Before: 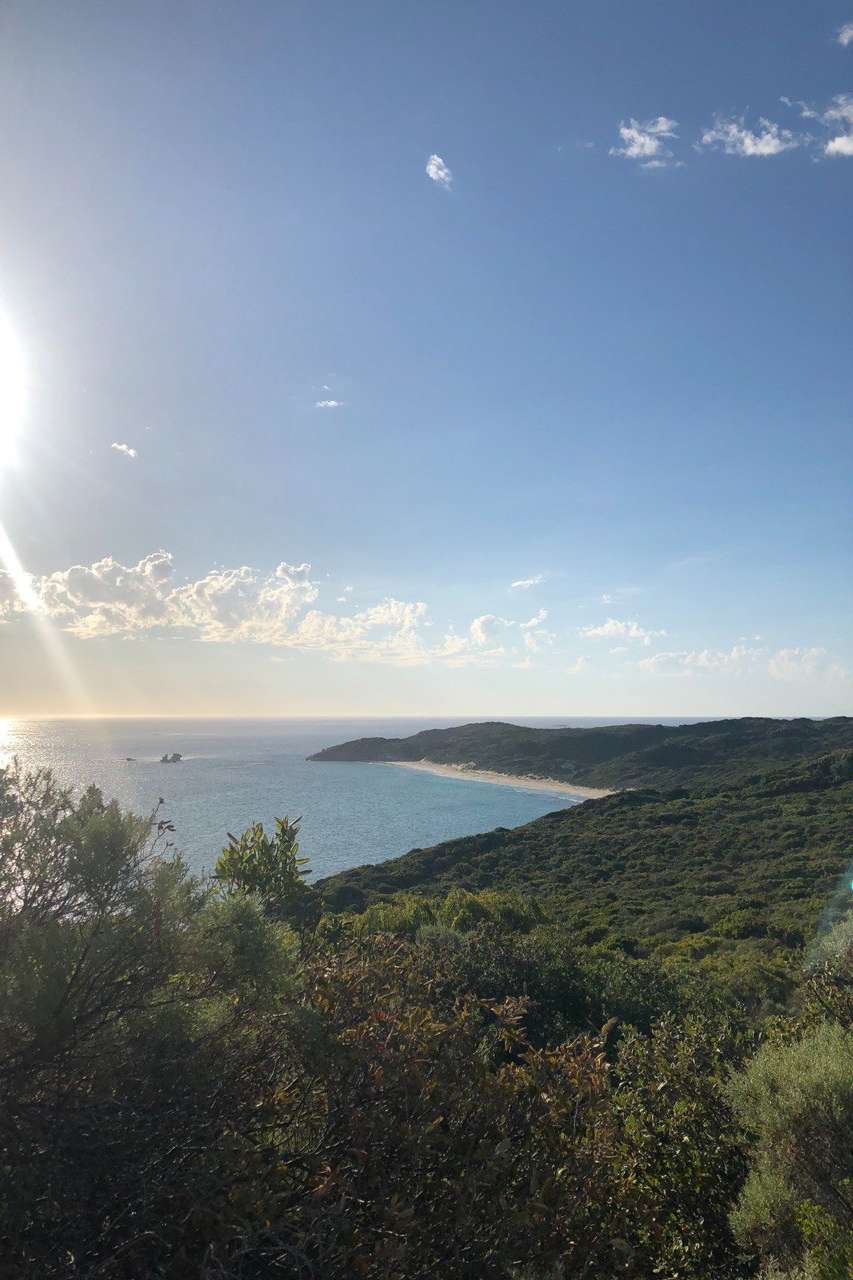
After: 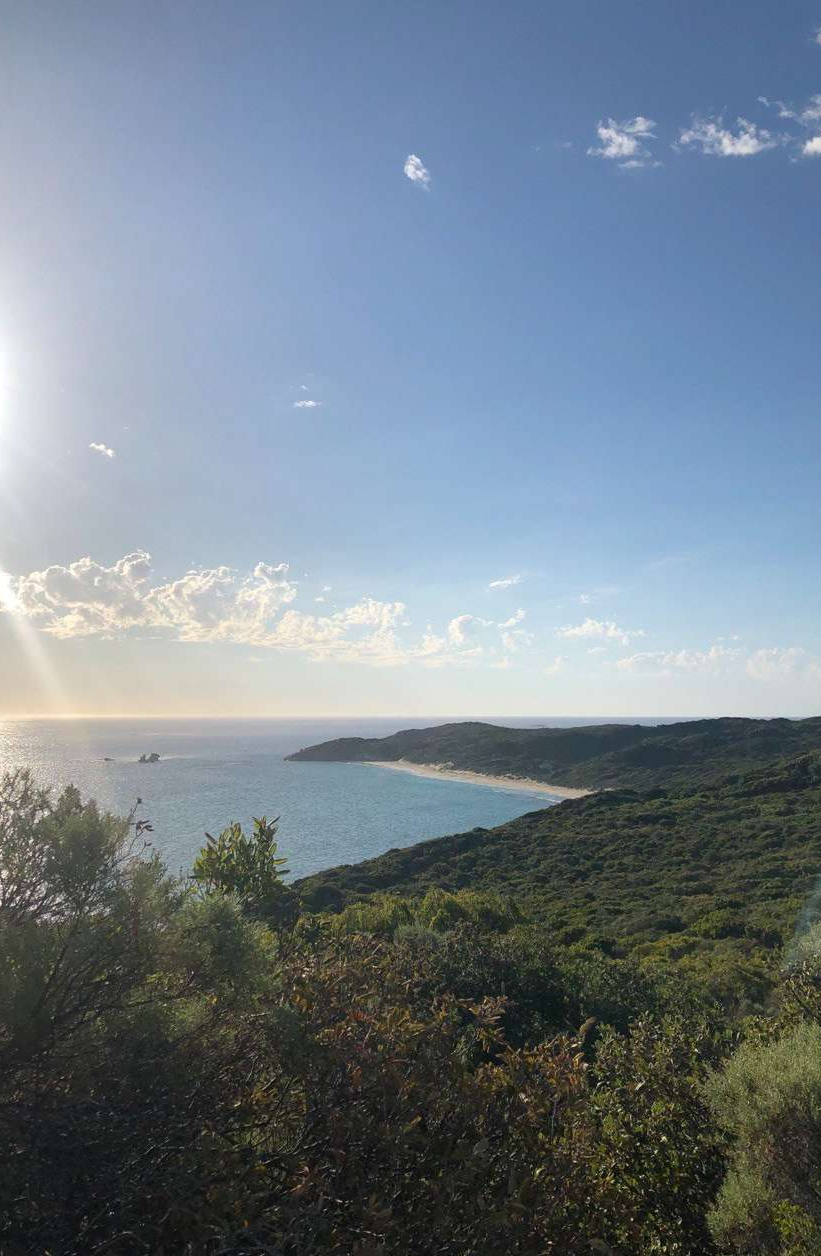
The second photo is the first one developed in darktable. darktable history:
crop and rotate: left 2.622%, right 1.02%, bottom 1.826%
